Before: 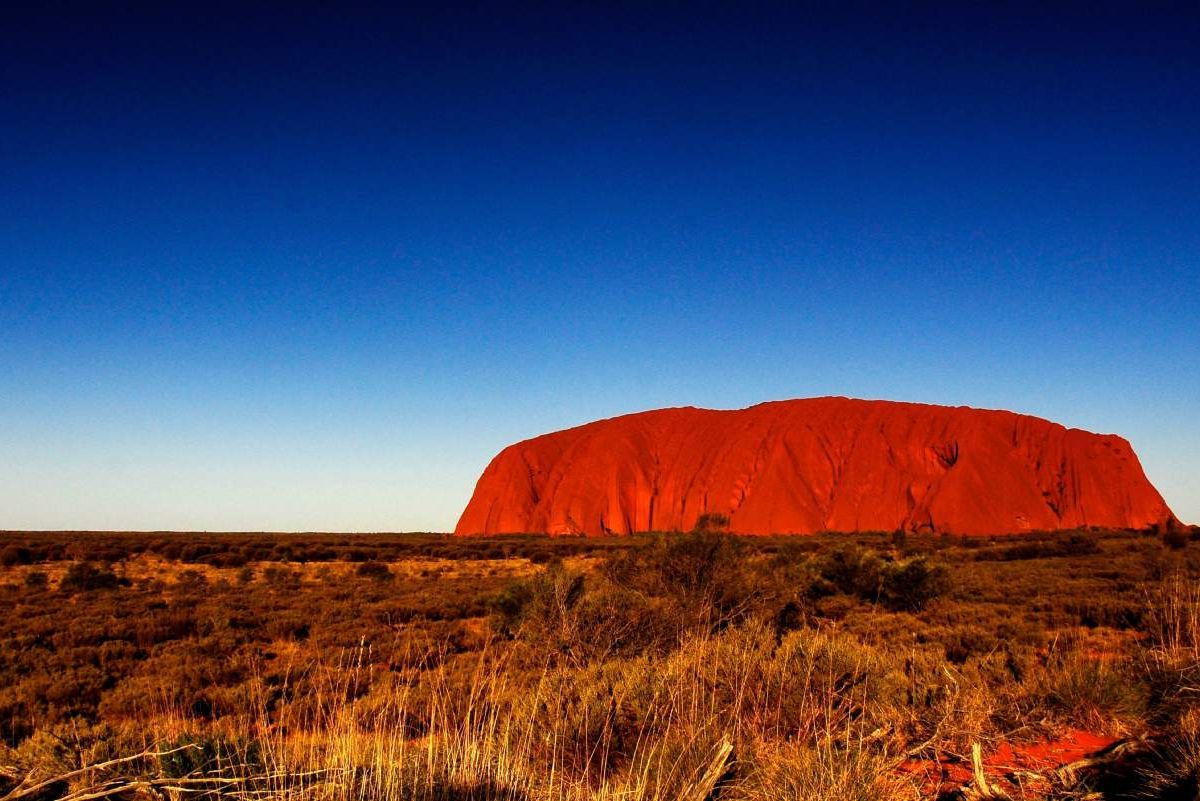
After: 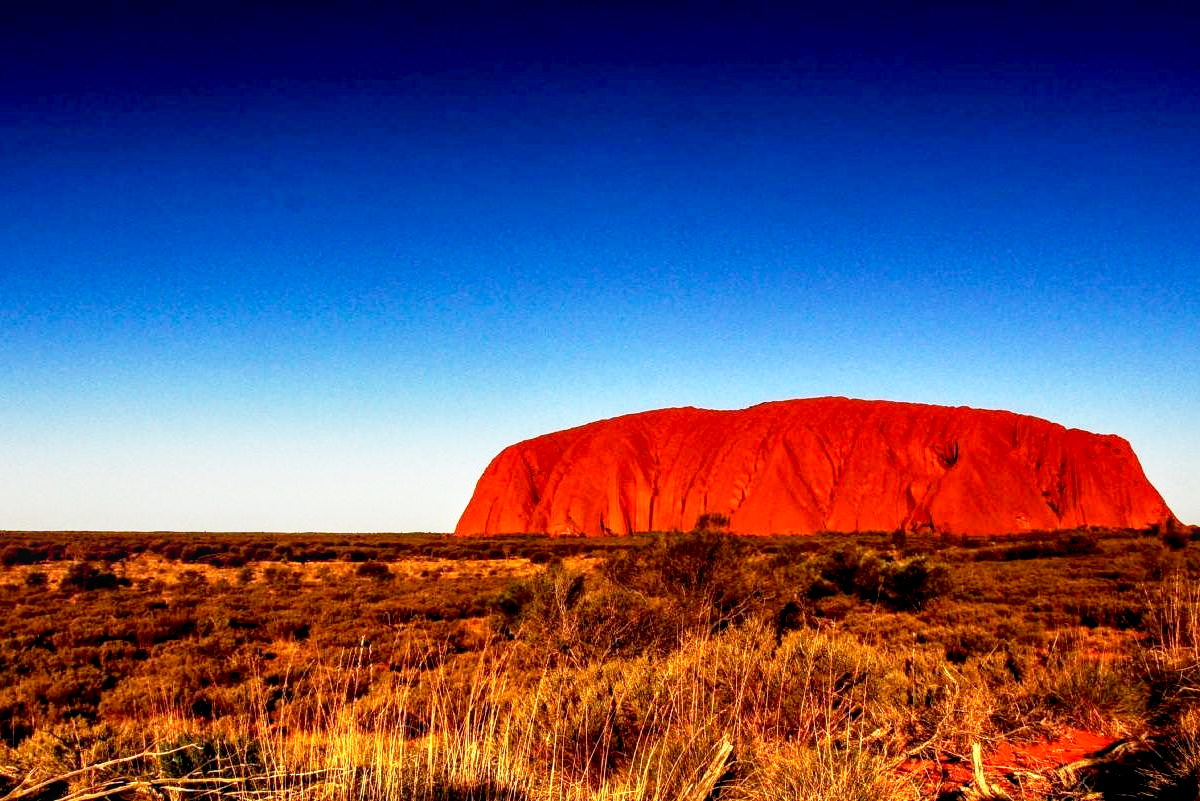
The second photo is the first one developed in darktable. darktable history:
local contrast: on, module defaults
tone equalizer: -7 EV 0.191 EV, -6 EV 0.141 EV, -5 EV 0.115 EV, -4 EV 0.049 EV, -2 EV -0.021 EV, -1 EV -0.022 EV, +0 EV -0.072 EV
exposure: black level correction 0.007, exposure 0.159 EV, compensate highlight preservation false
base curve: curves: ch0 [(0, 0) (0.579, 0.807) (1, 1)], preserve colors none
